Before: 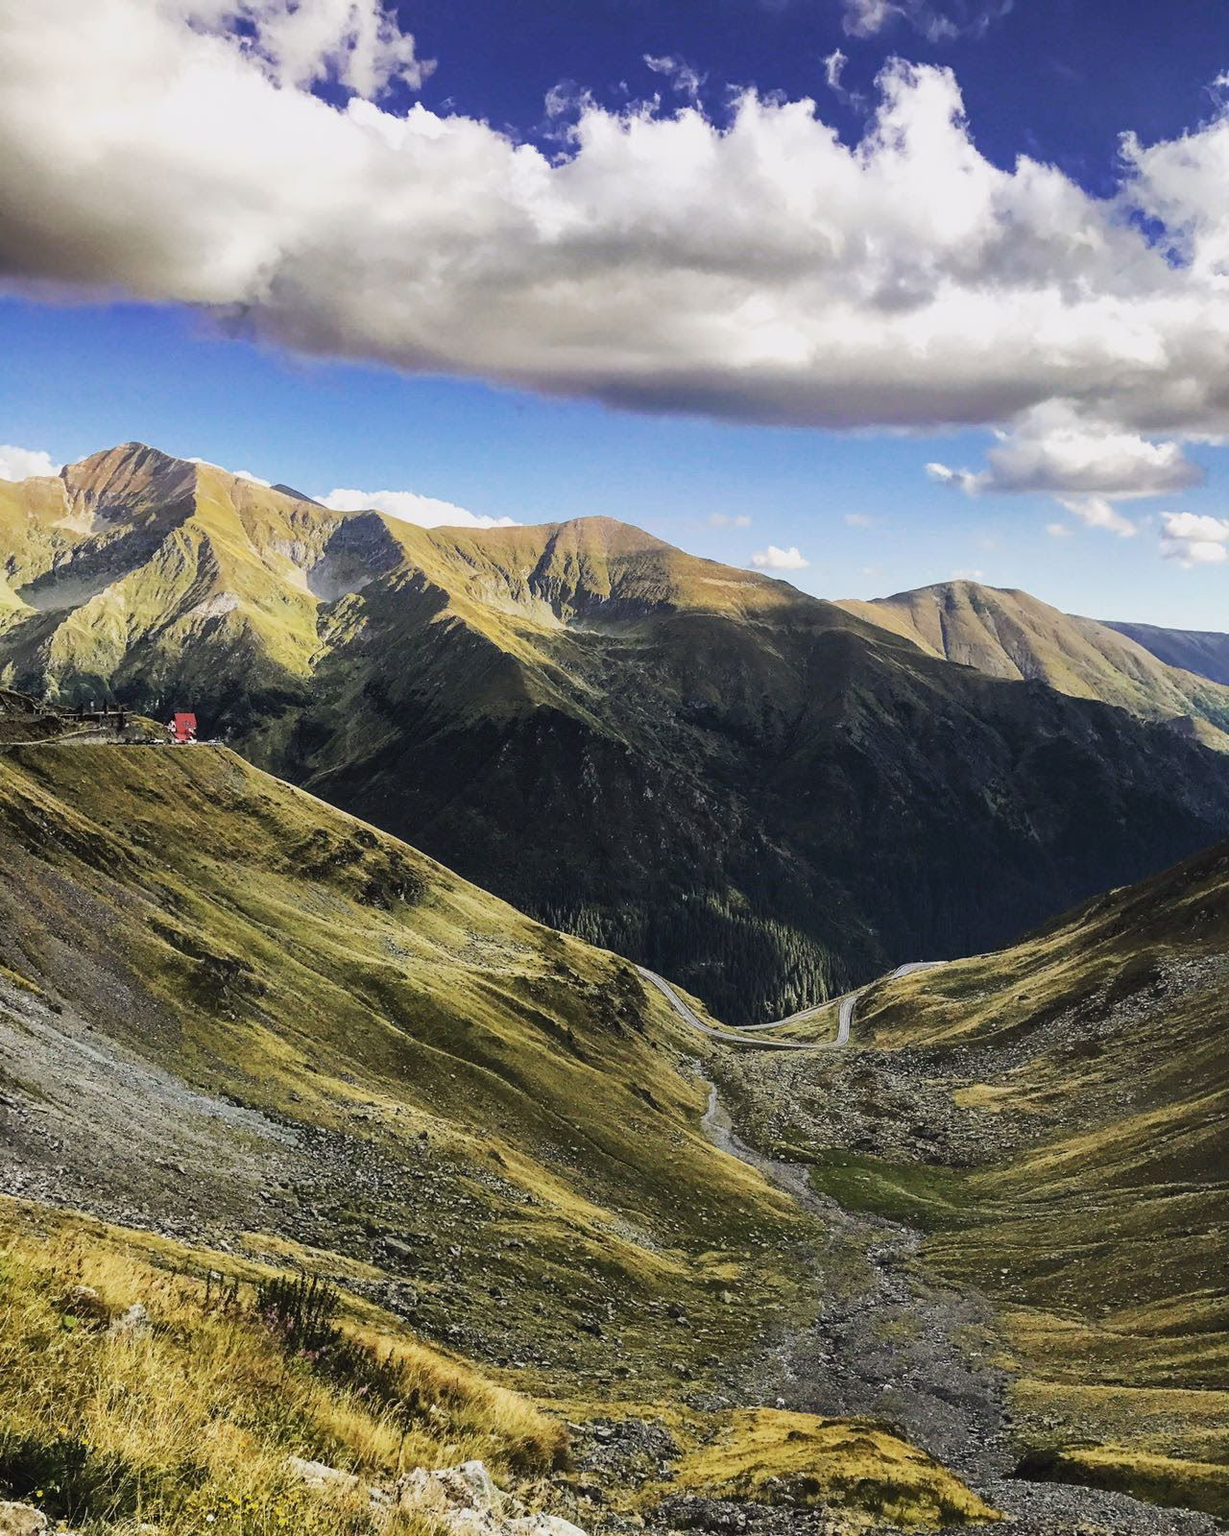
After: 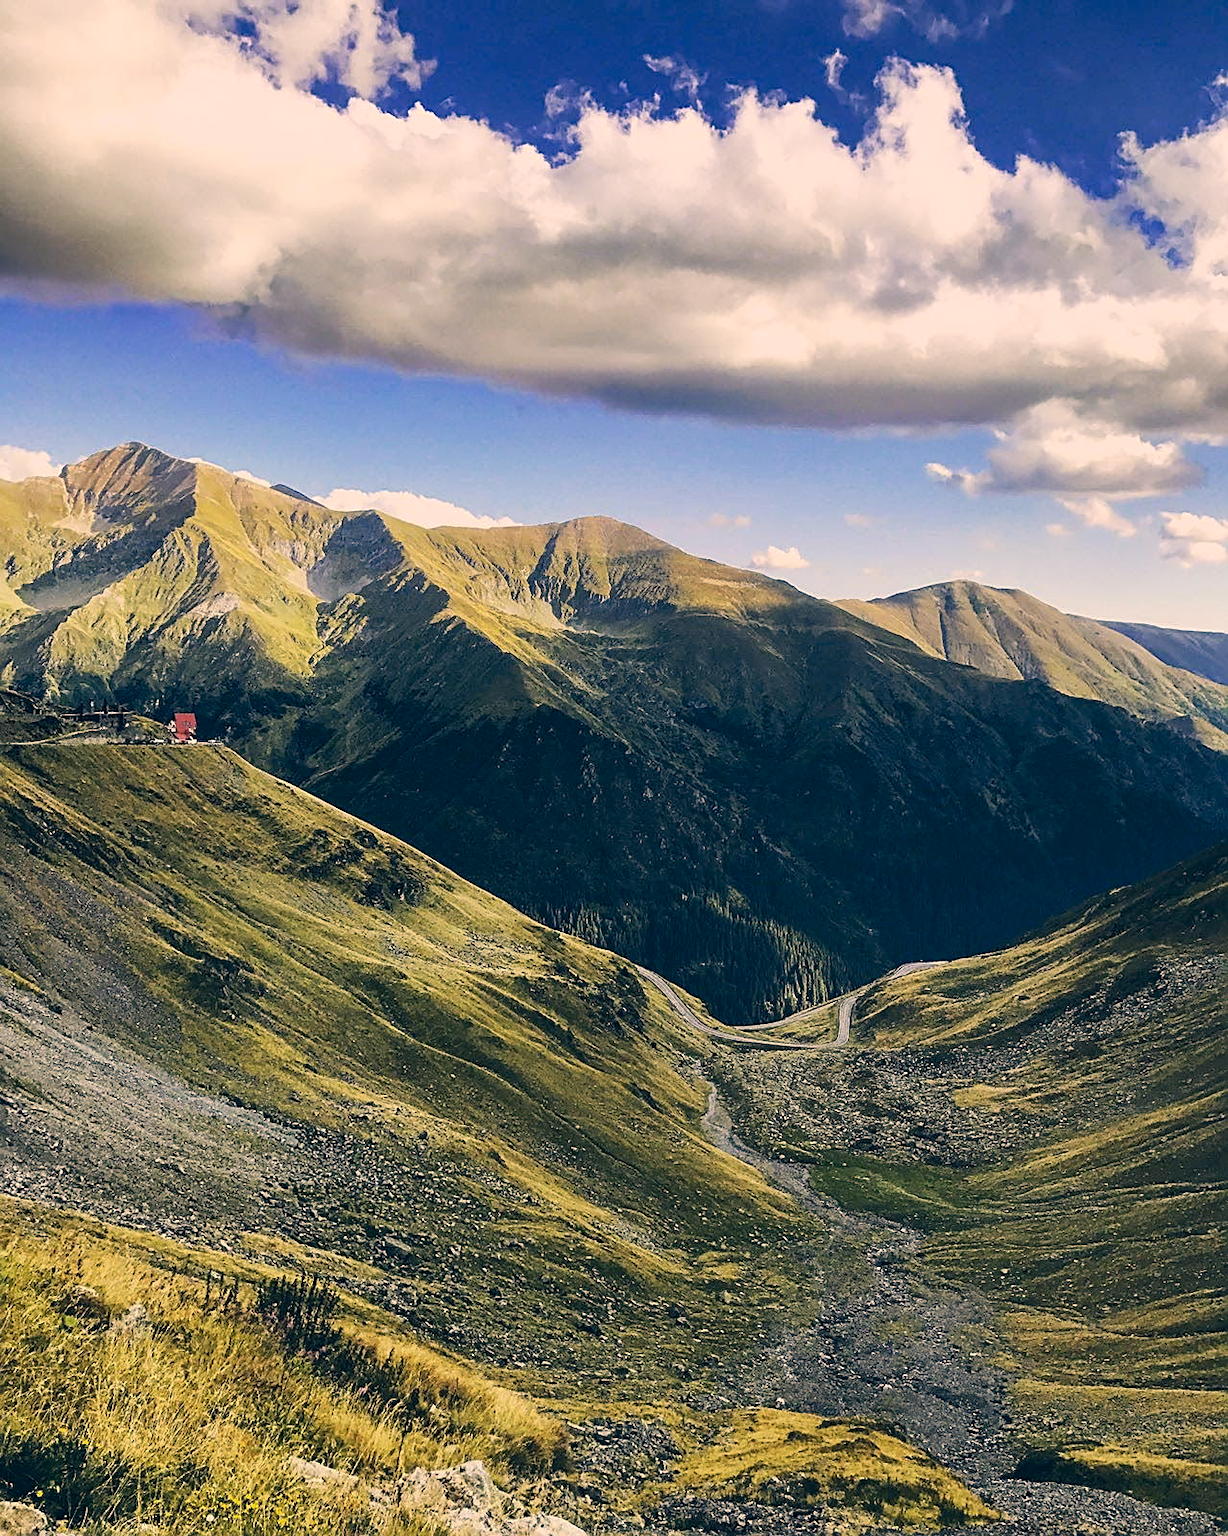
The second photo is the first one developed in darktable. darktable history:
color correction: highlights a* 10.28, highlights b* 14.79, shadows a* -10.22, shadows b* -14.88
sharpen: on, module defaults
